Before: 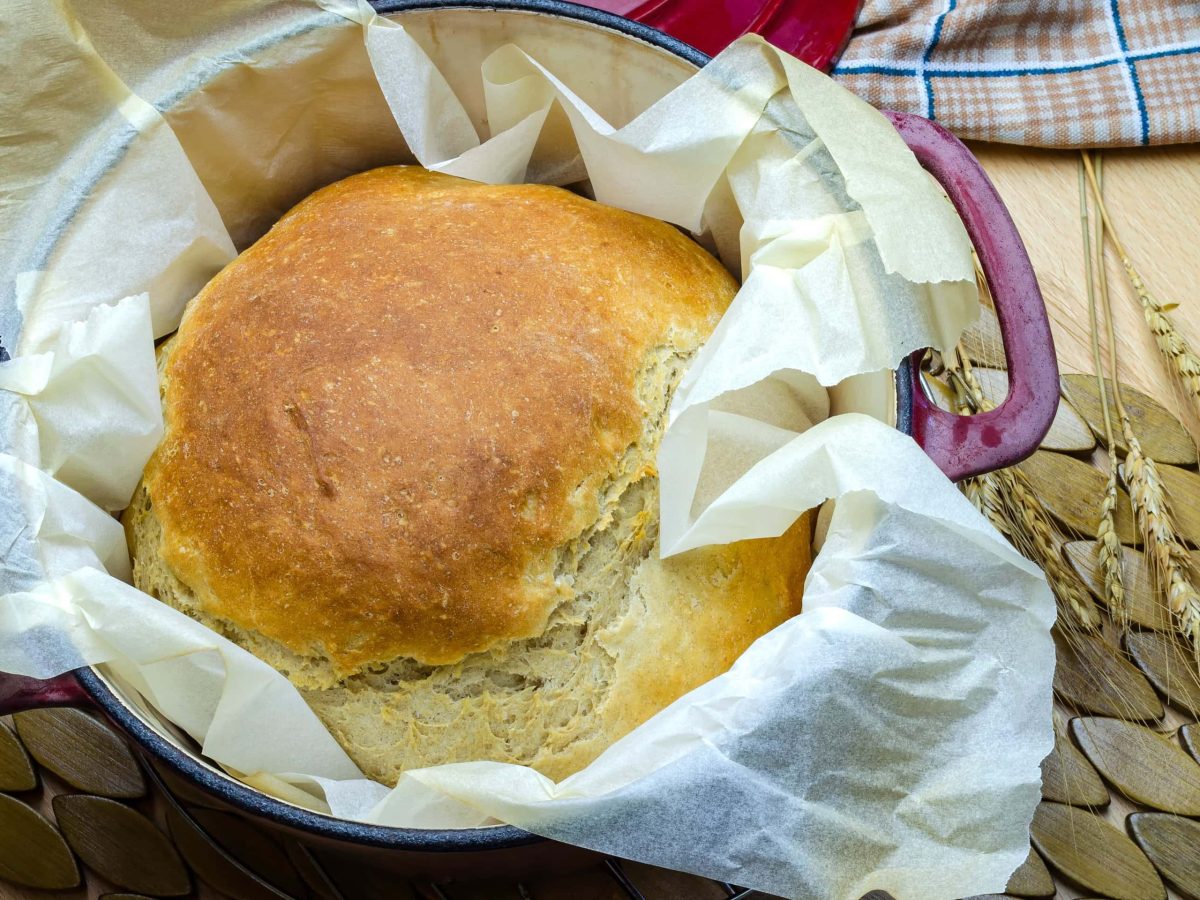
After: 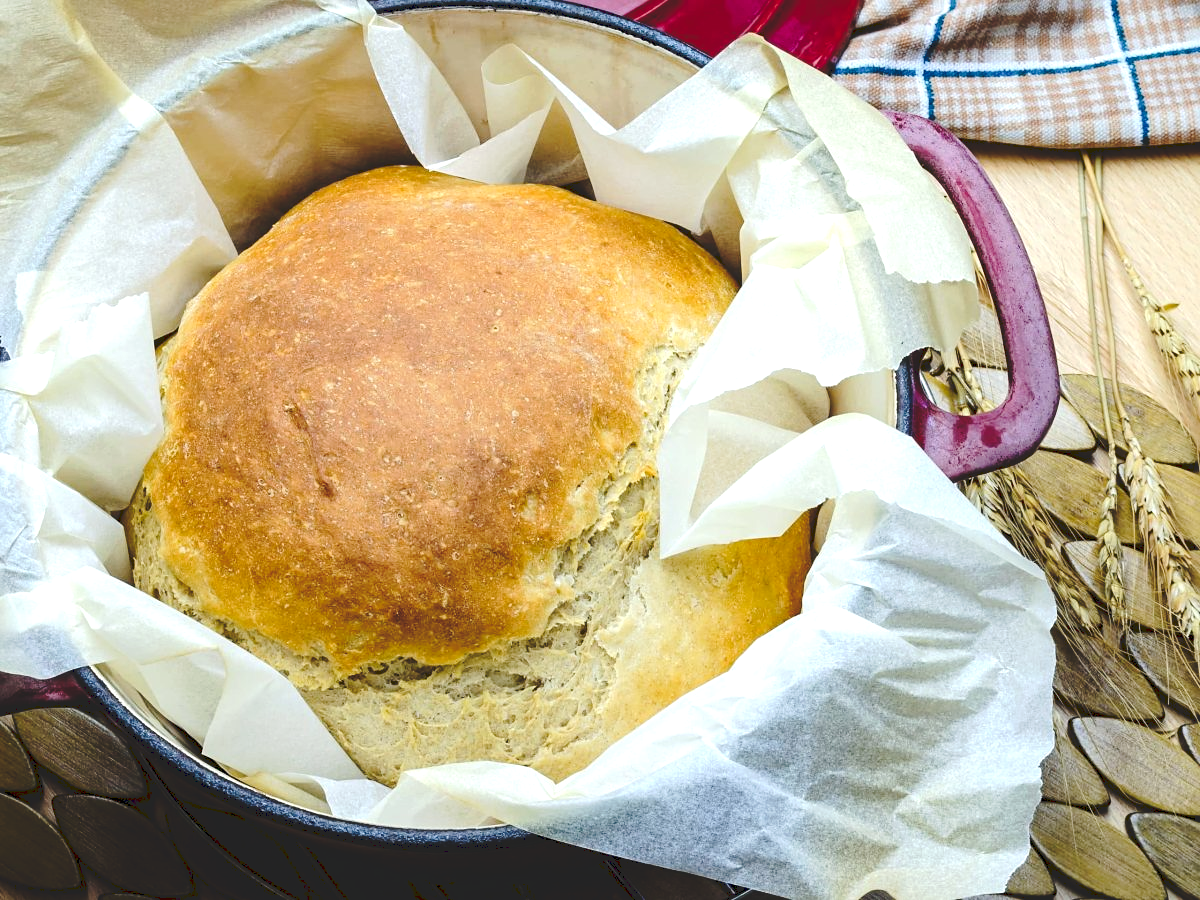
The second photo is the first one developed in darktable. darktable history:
tone equalizer: -8 EV -0.417 EV, -7 EV -0.389 EV, -6 EV -0.333 EV, -5 EV -0.222 EV, -3 EV 0.222 EV, -2 EV 0.333 EV, -1 EV 0.389 EV, +0 EV 0.417 EV, edges refinement/feathering 500, mask exposure compensation -1.57 EV, preserve details no
tone curve: curves: ch0 [(0, 0) (0.003, 0.139) (0.011, 0.14) (0.025, 0.138) (0.044, 0.14) (0.069, 0.149) (0.1, 0.161) (0.136, 0.179) (0.177, 0.203) (0.224, 0.245) (0.277, 0.302) (0.335, 0.382) (0.399, 0.461) (0.468, 0.546) (0.543, 0.614) (0.623, 0.687) (0.709, 0.758) (0.801, 0.84) (0.898, 0.912) (1, 1)], preserve colors none
sharpen: amount 0.2
